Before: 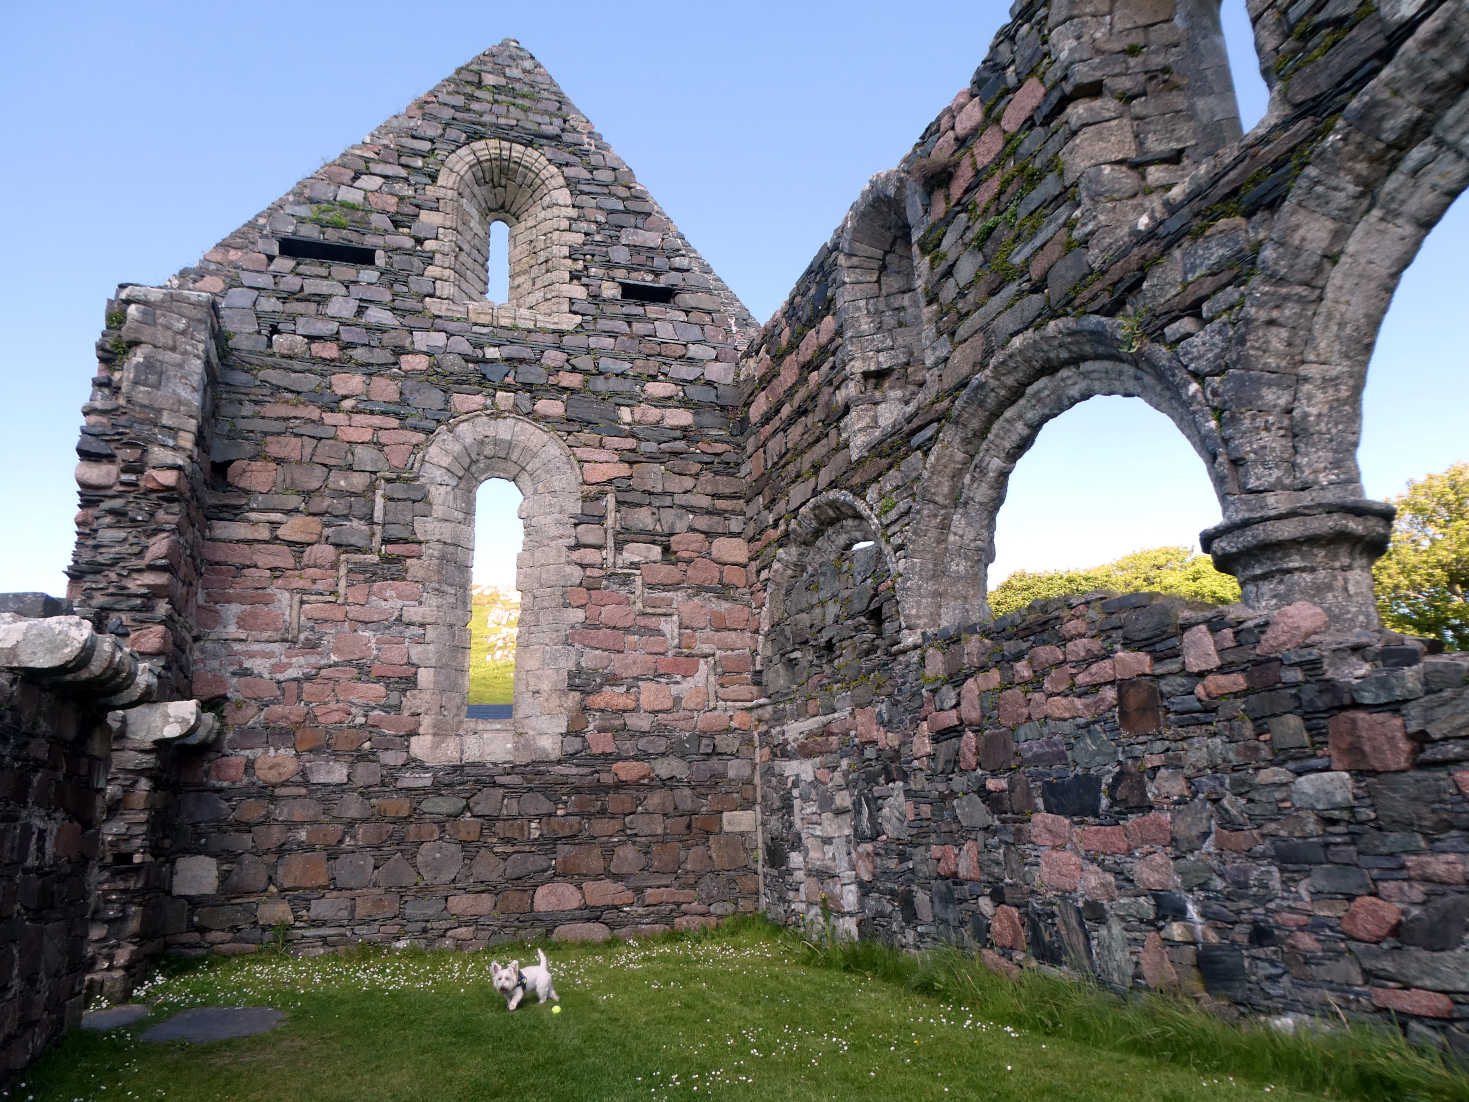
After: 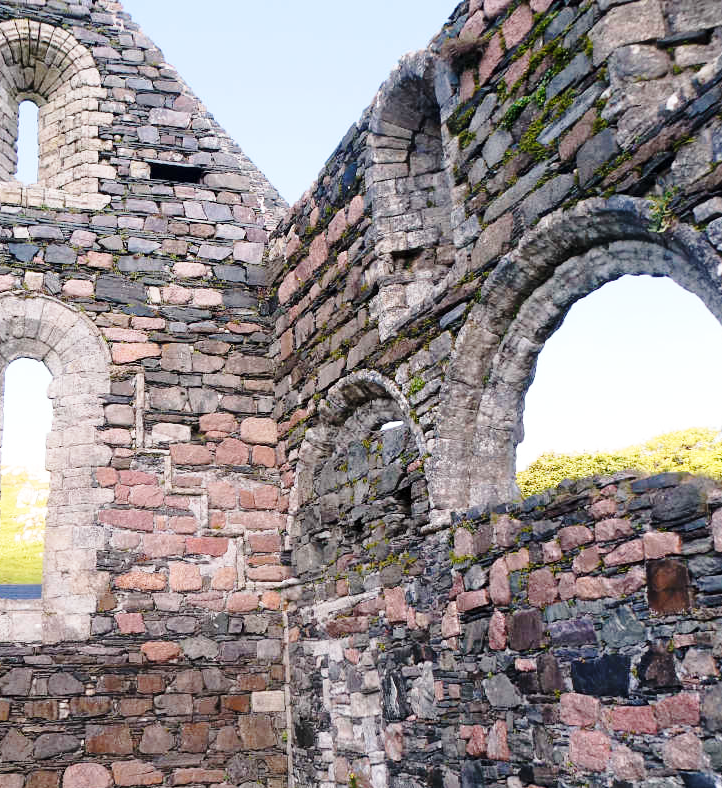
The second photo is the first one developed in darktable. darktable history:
crop: left 32.068%, top 10.944%, right 18.763%, bottom 17.513%
base curve: curves: ch0 [(0, 0) (0.028, 0.03) (0.121, 0.232) (0.46, 0.748) (0.859, 0.968) (1, 1)], preserve colors none
